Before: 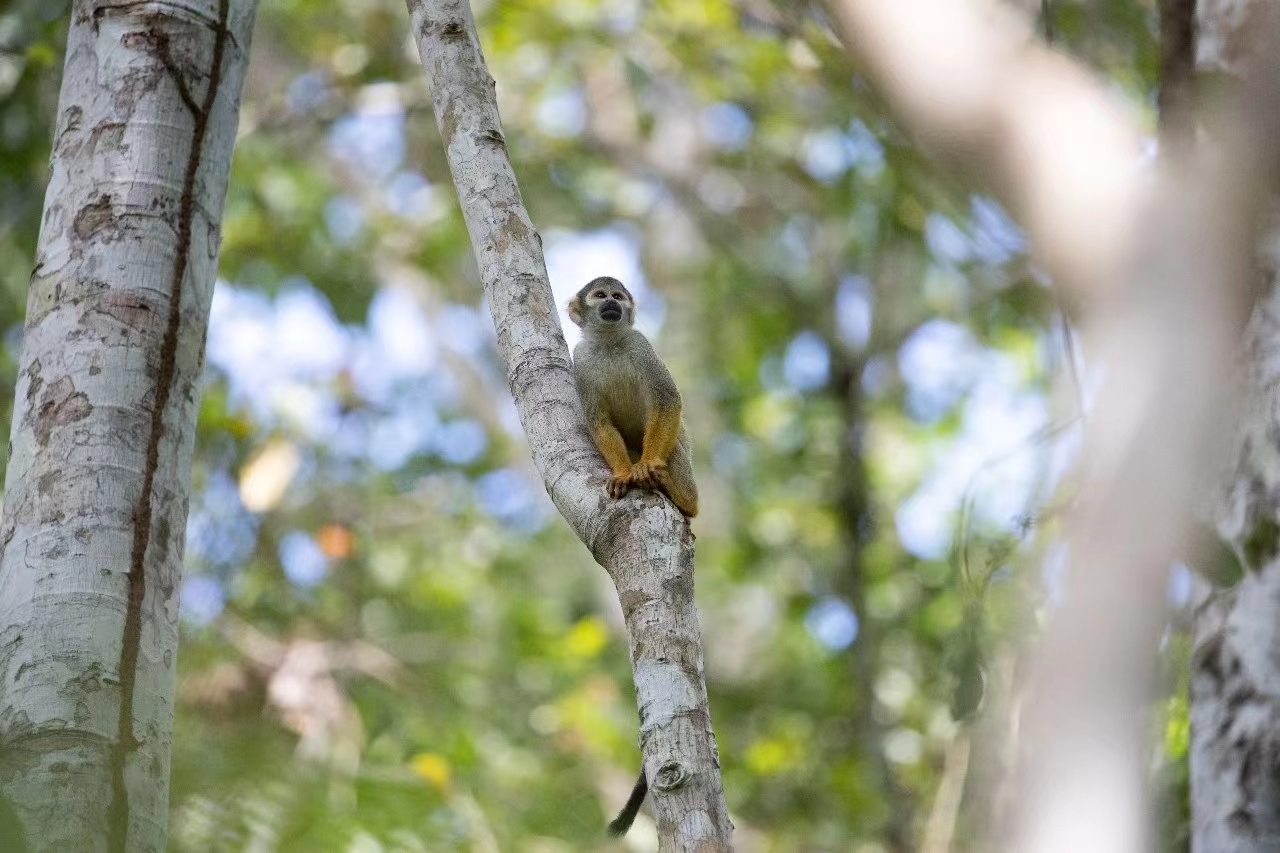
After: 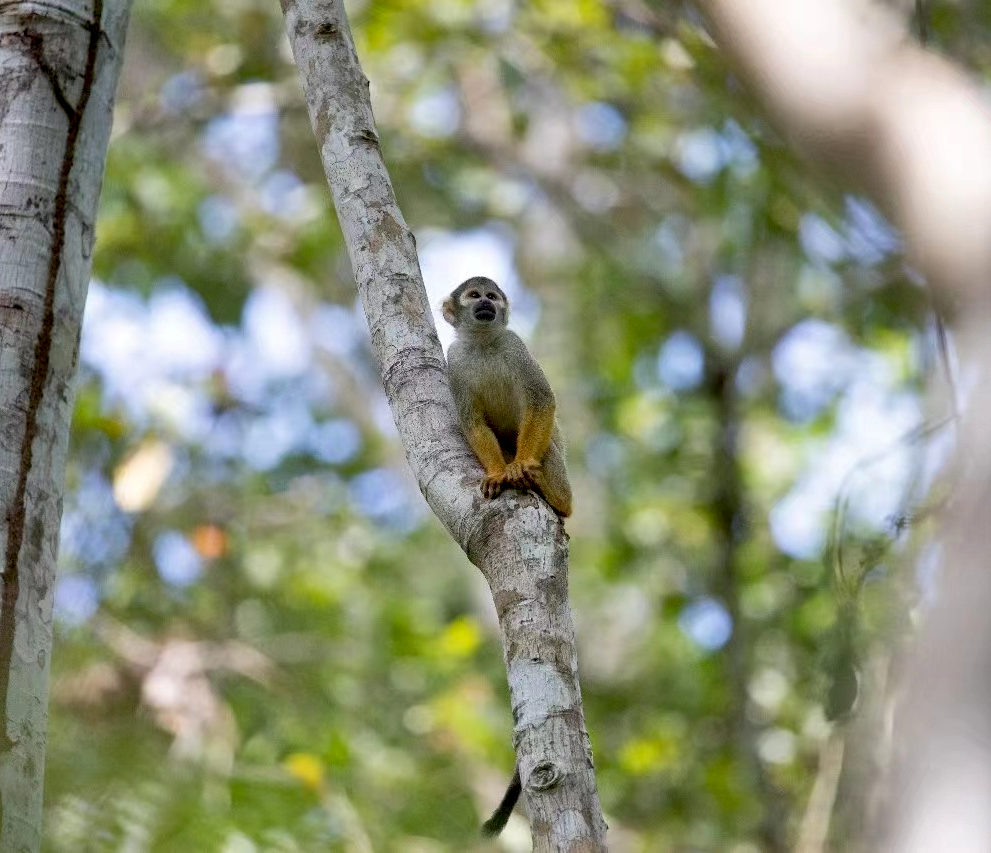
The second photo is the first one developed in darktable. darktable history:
shadows and highlights: shadows 75, highlights -60.85, soften with gaussian
crop: left 9.88%, right 12.664%
exposure: black level correction 0.01, exposure 0.011 EV, compensate highlight preservation false
